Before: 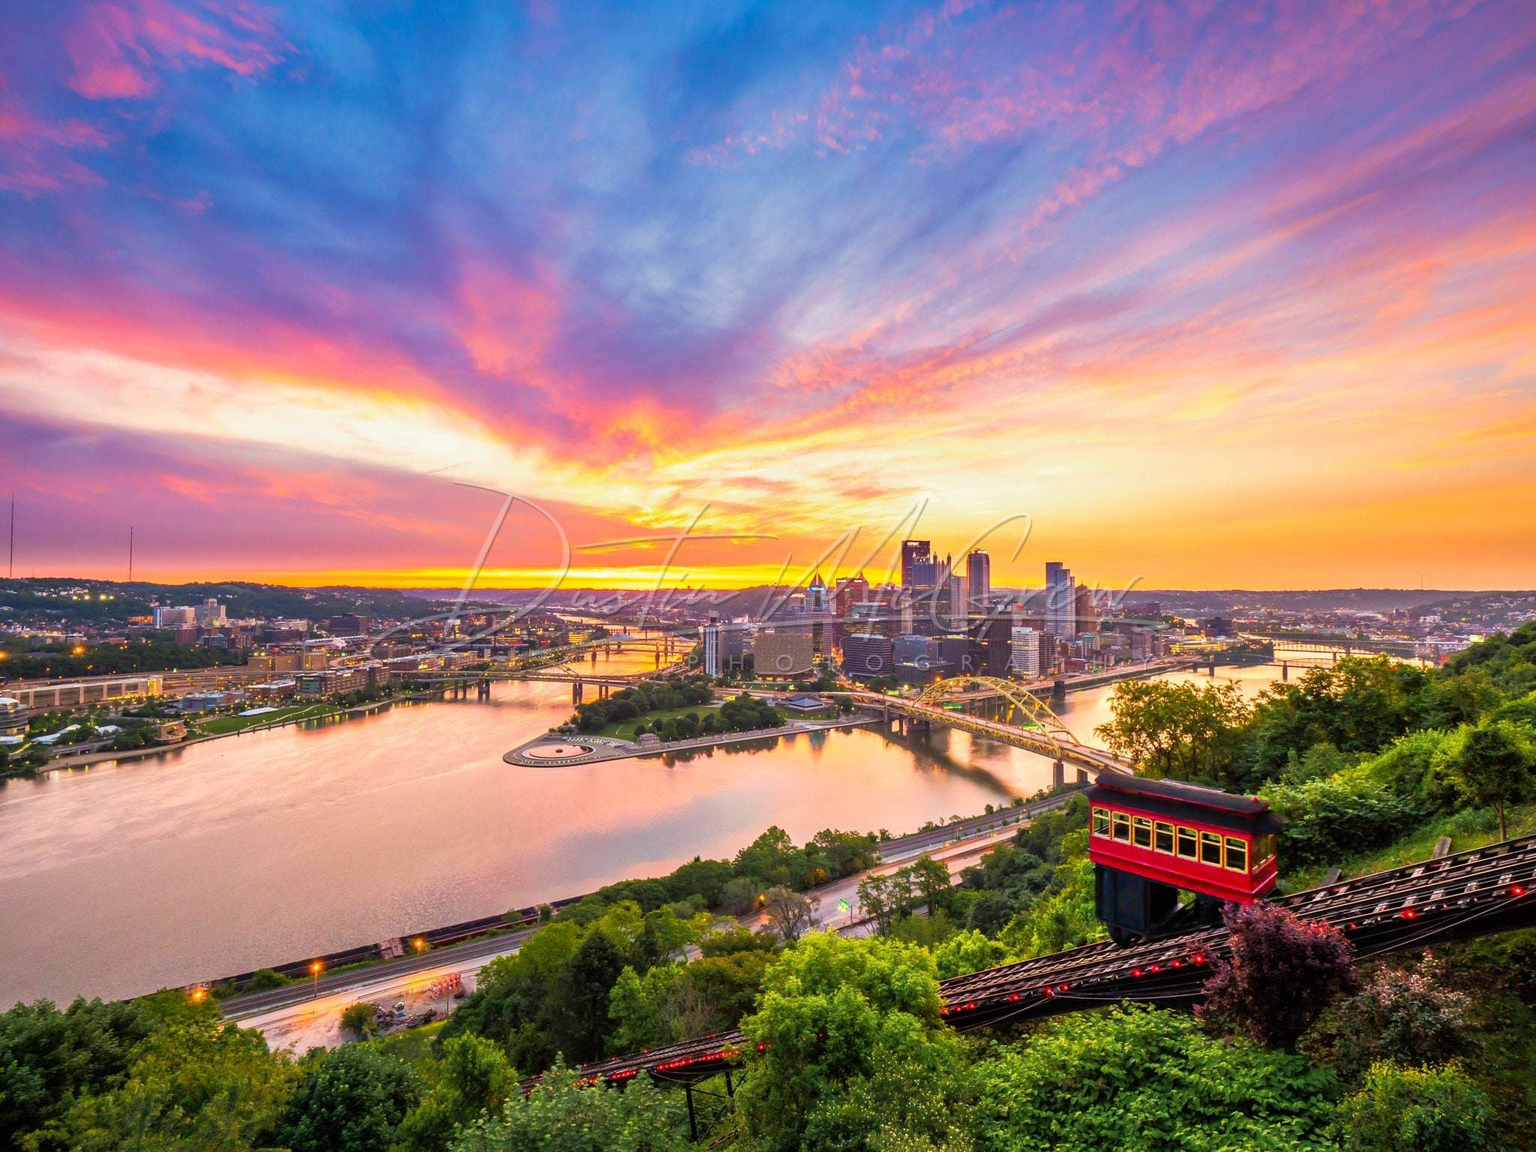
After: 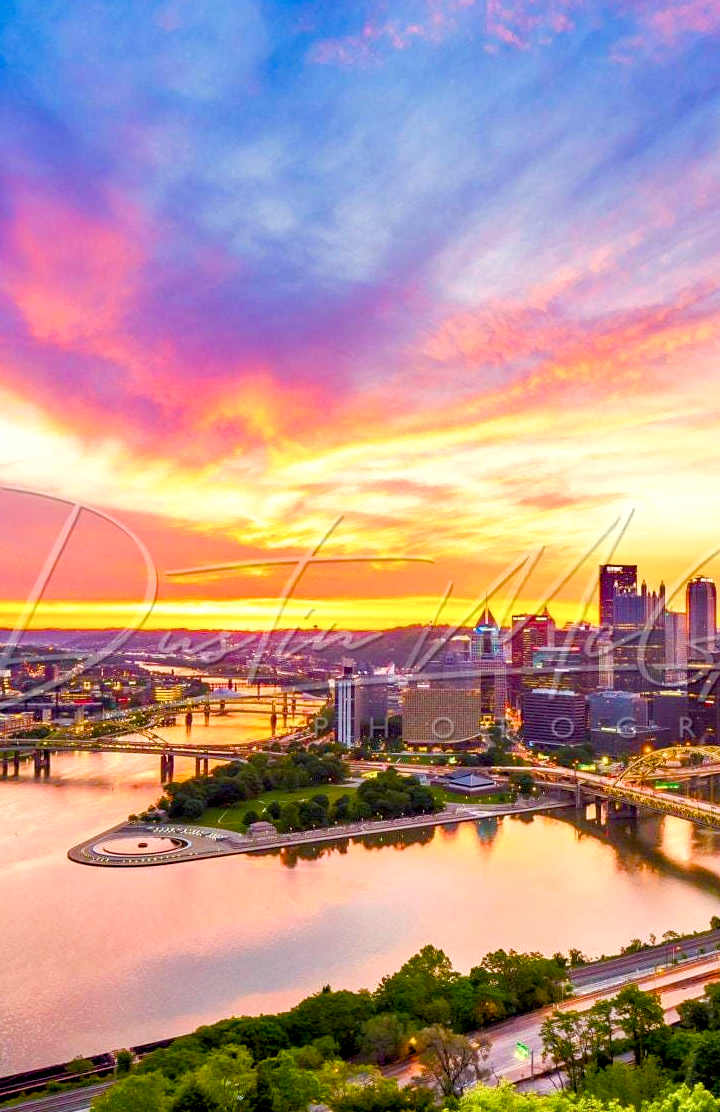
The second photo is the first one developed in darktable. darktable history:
exposure: black level correction 0.001, compensate highlight preservation false
color balance rgb: shadows lift › luminance -9.41%, highlights gain › luminance 17.6%, global offset › luminance -1.45%, perceptual saturation grading › highlights -17.77%, perceptual saturation grading › mid-tones 33.1%, perceptual saturation grading › shadows 50.52%, global vibrance 24.22%
crop and rotate: left 29.476%, top 10.214%, right 35.32%, bottom 17.333%
